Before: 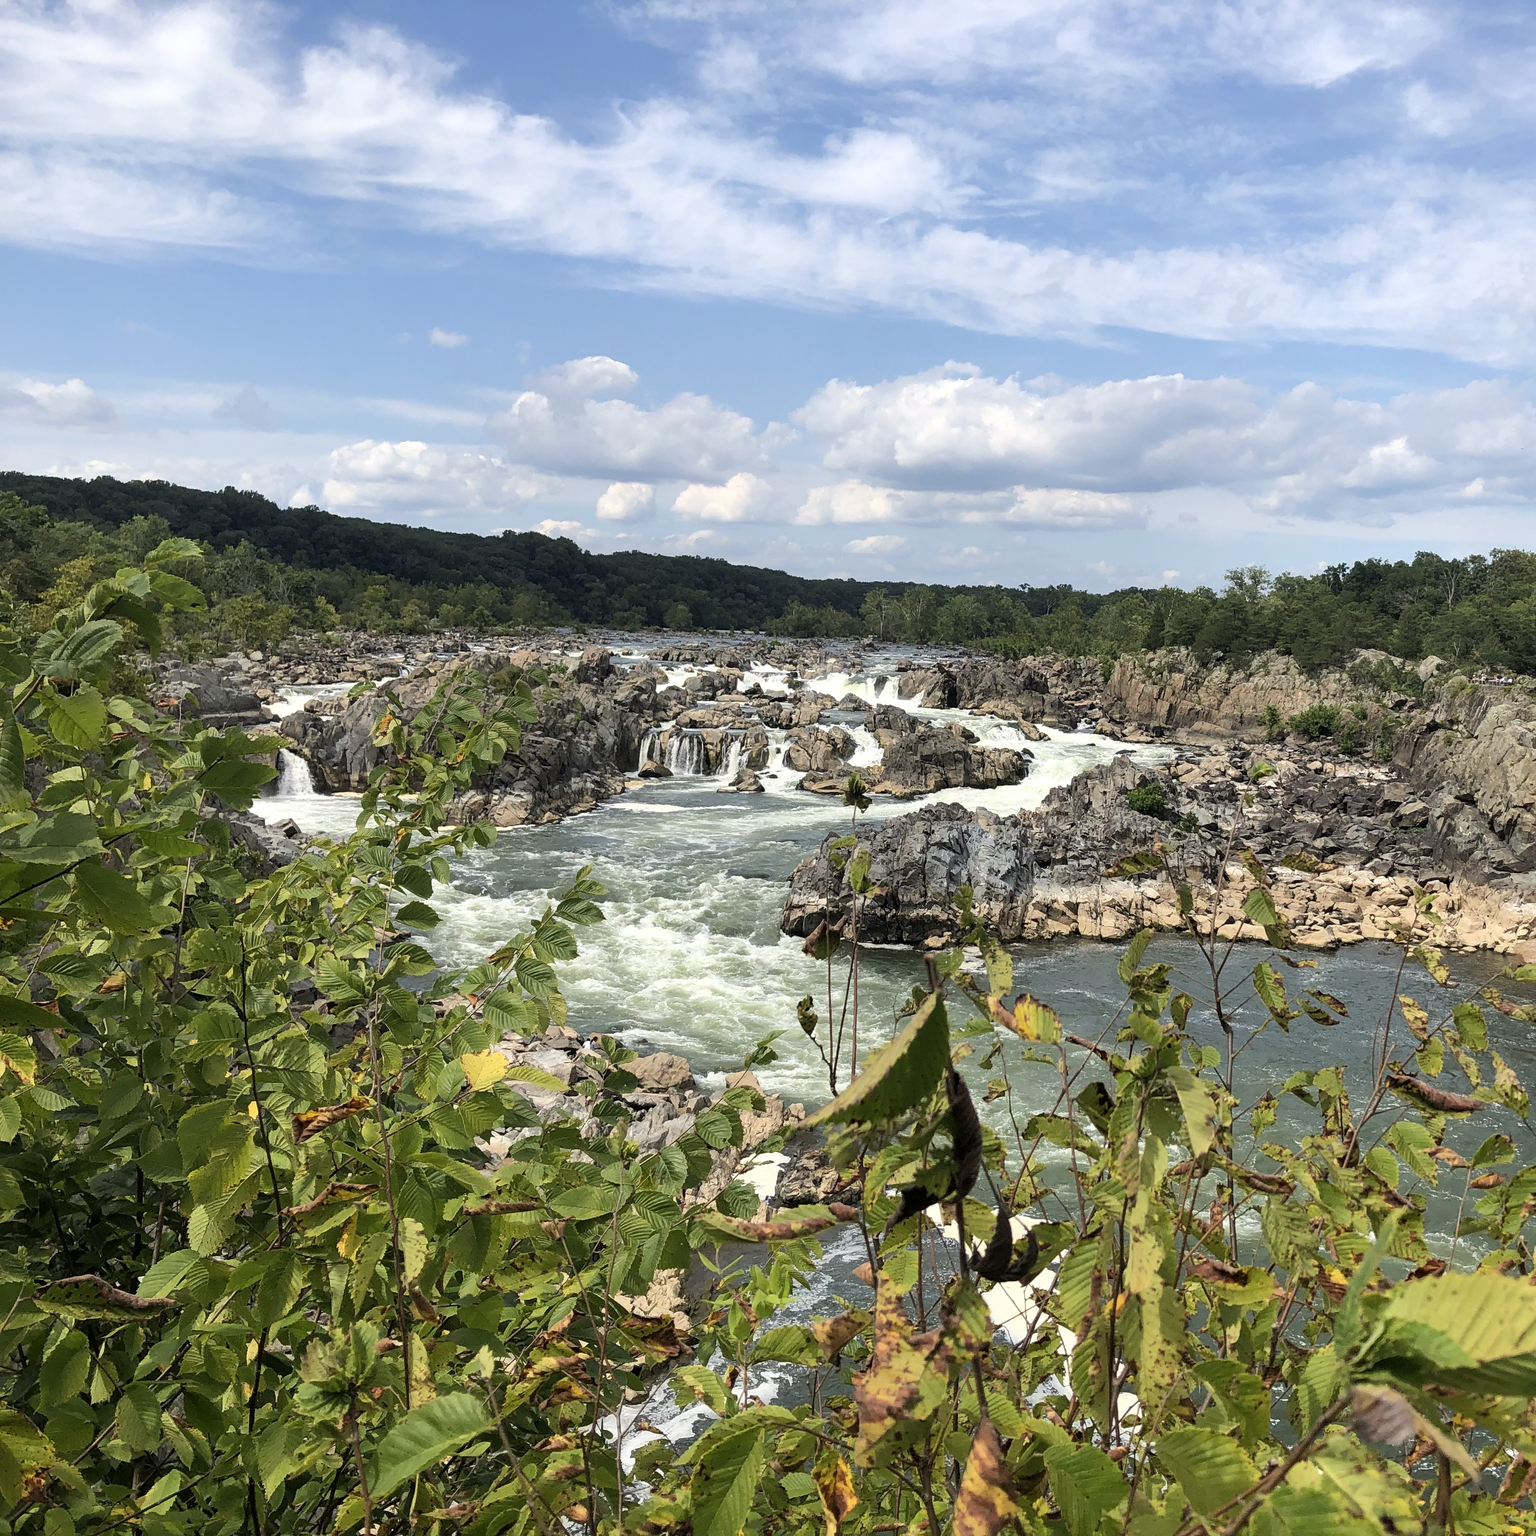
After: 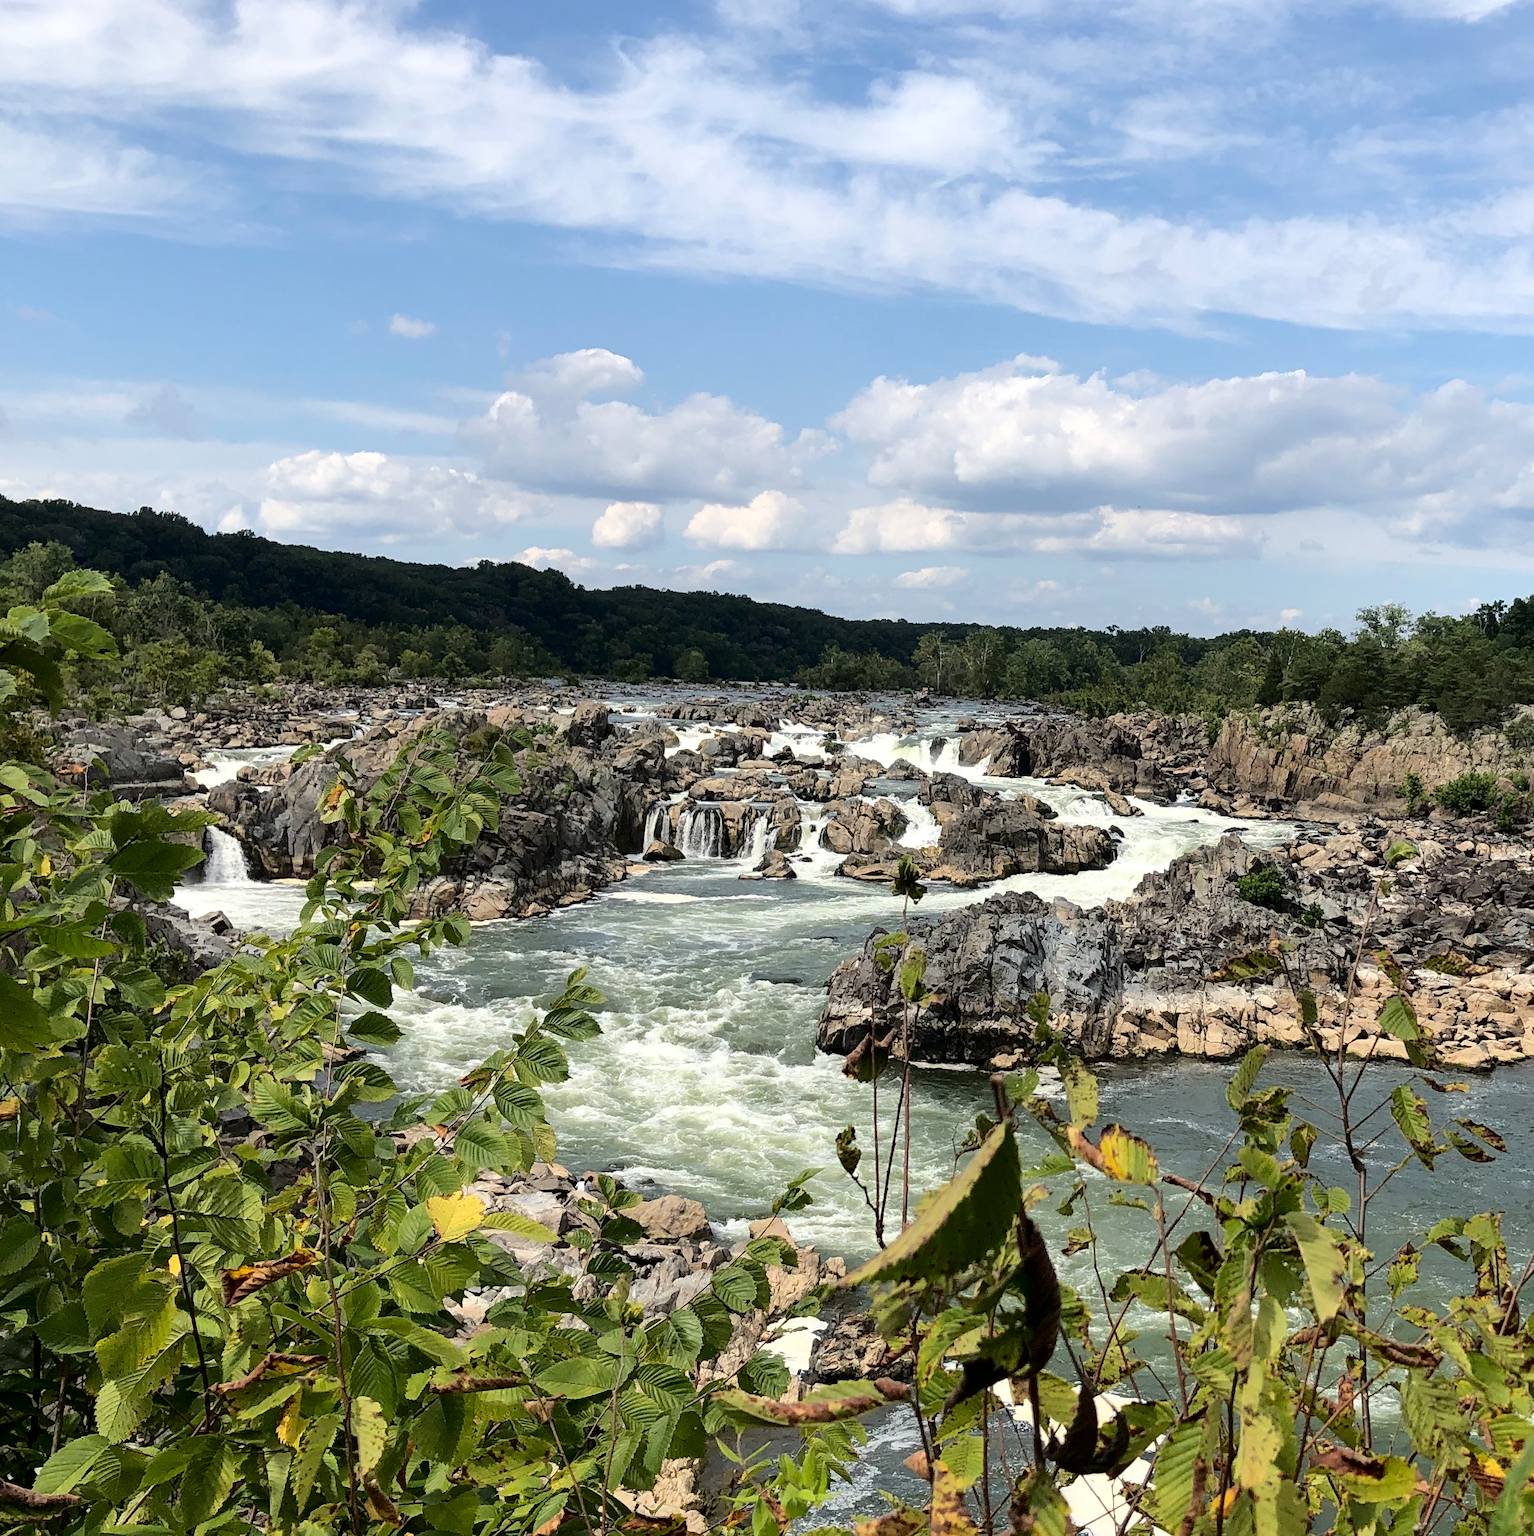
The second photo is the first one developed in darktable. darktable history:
crop and rotate: left 7.196%, top 4.574%, right 10.605%, bottom 13.178%
fill light: exposure -2 EV, width 8.6
